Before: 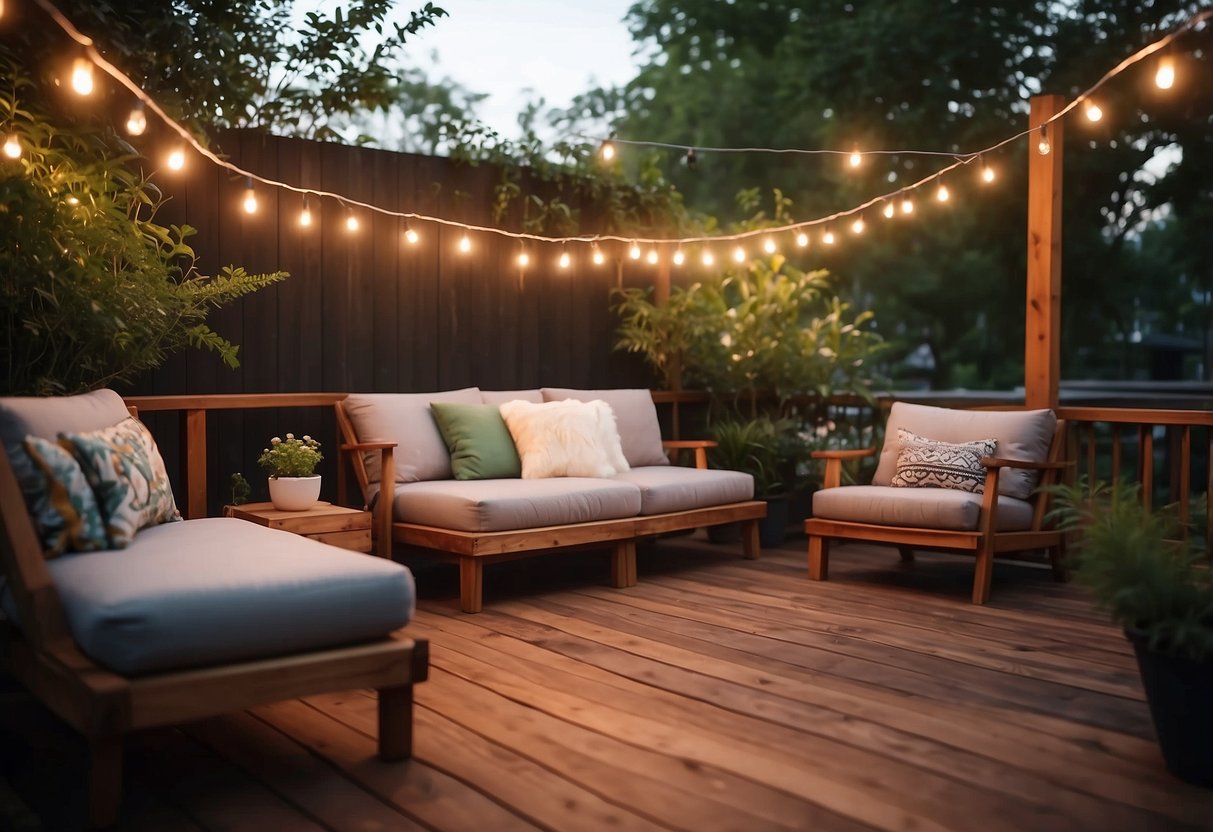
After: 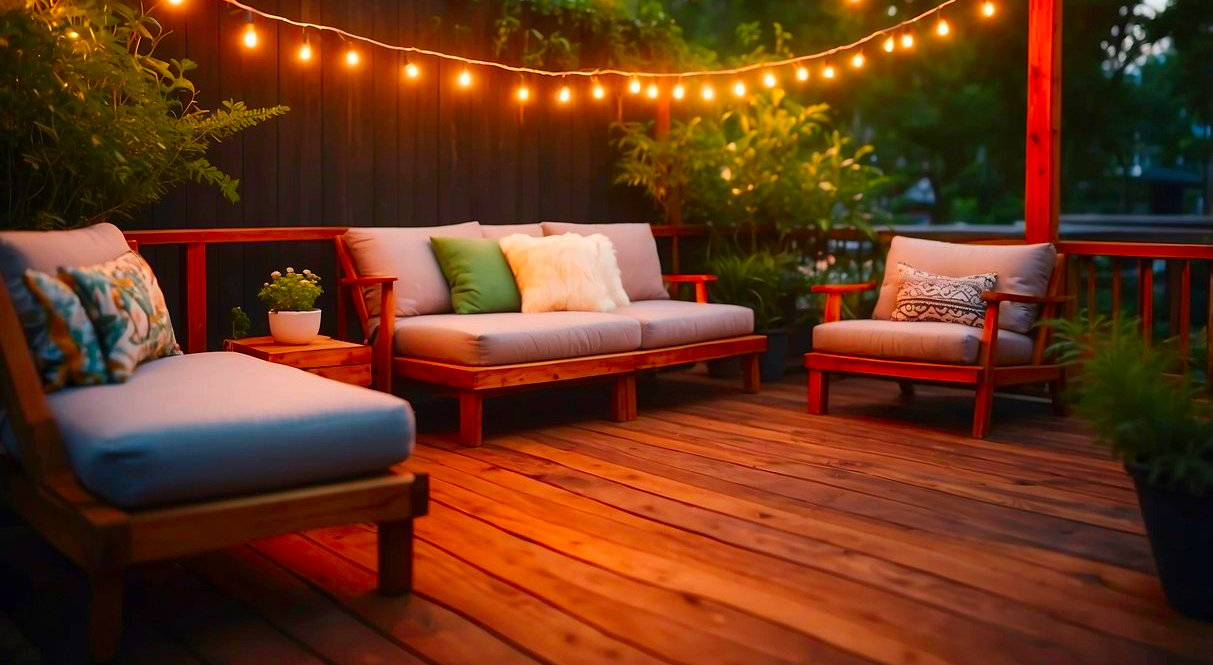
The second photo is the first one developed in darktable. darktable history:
crop and rotate: top 19.998%
white balance: emerald 1
color correction: saturation 2.15
